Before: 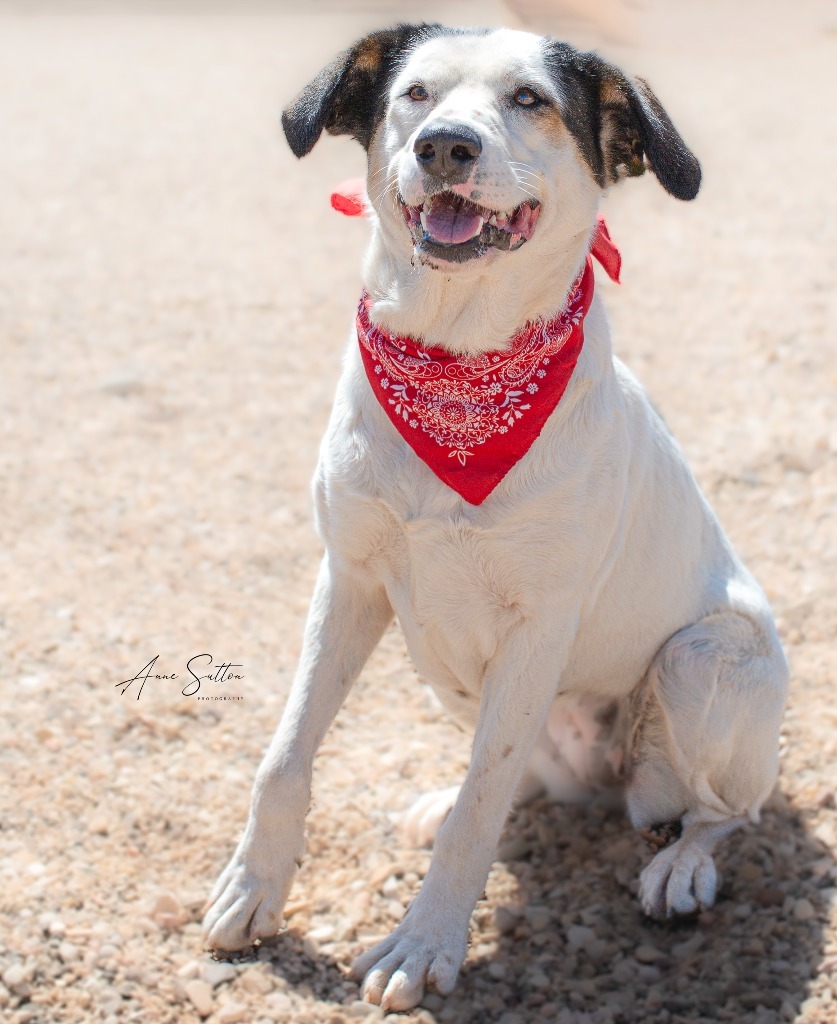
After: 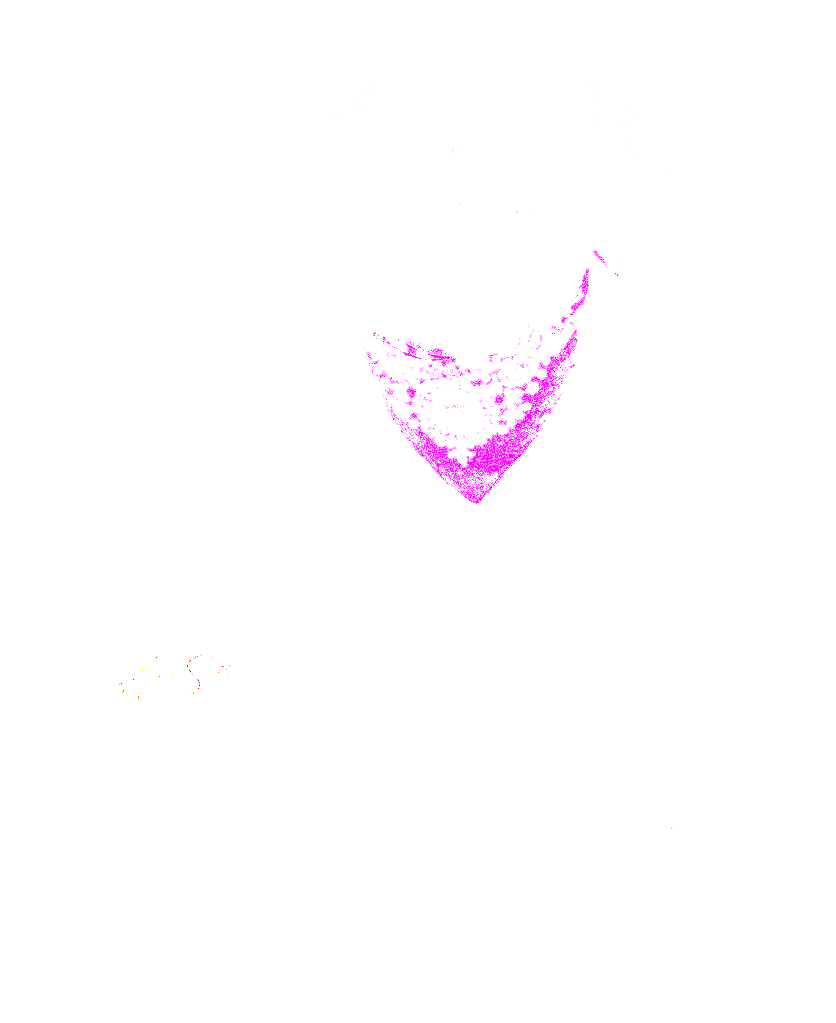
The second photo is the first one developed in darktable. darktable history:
exposure: exposure 7.909 EV, compensate highlight preservation false
